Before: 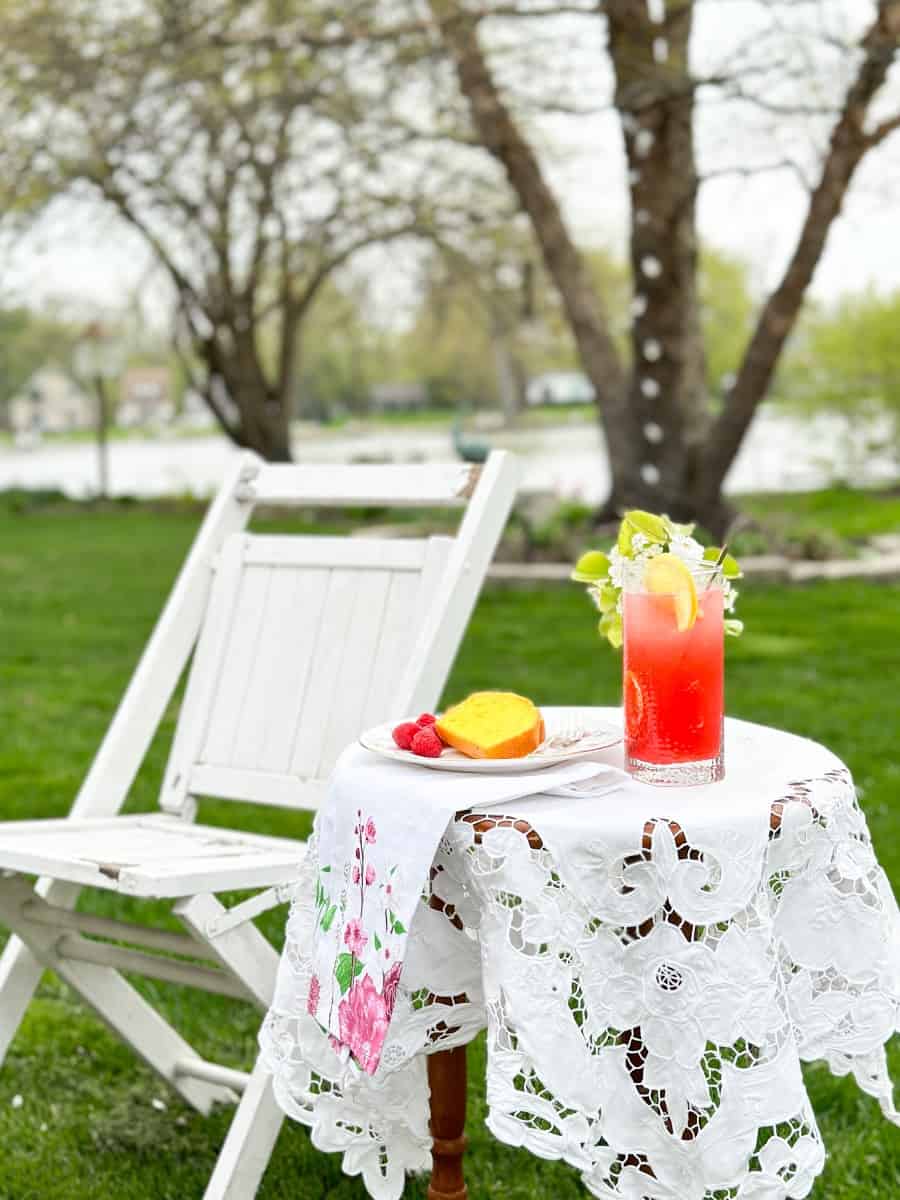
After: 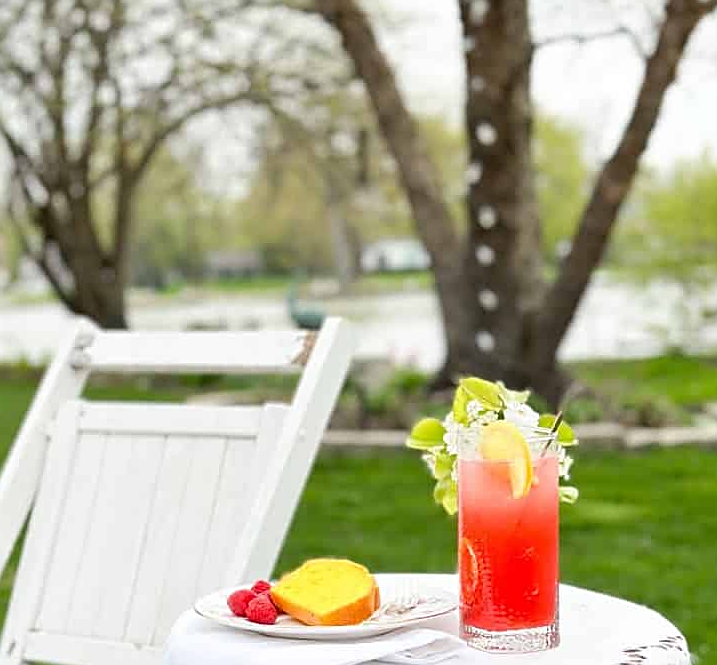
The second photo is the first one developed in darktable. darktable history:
sharpen: on, module defaults
crop: left 18.38%, top 11.116%, right 1.882%, bottom 33.454%
